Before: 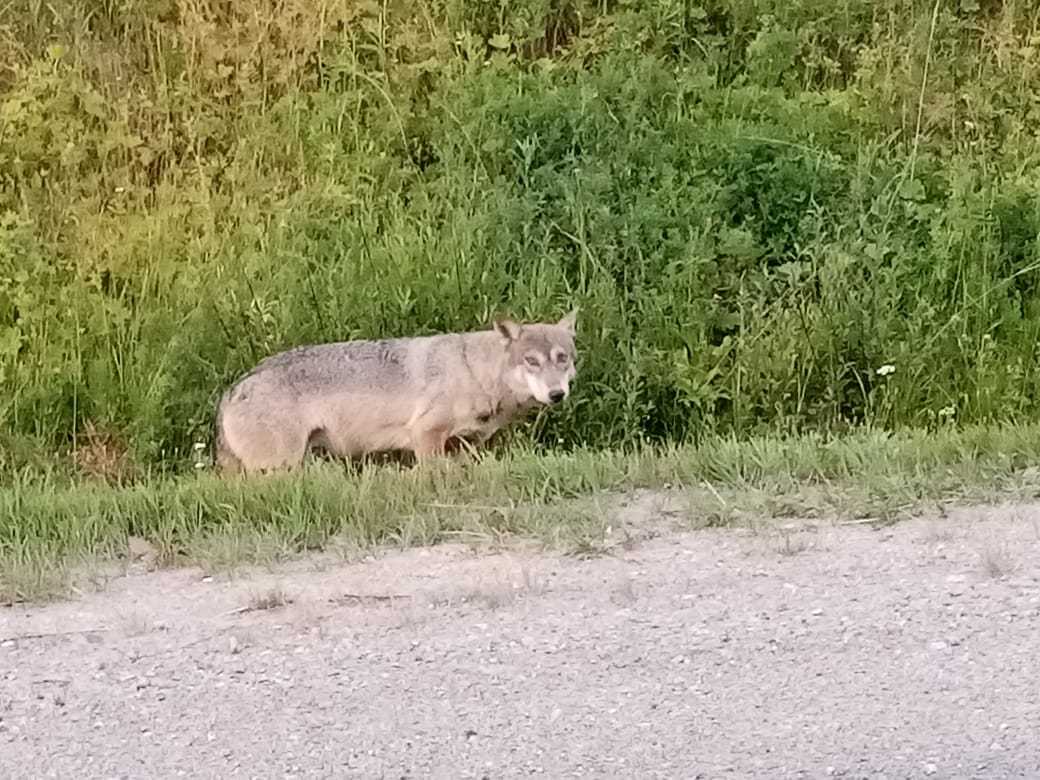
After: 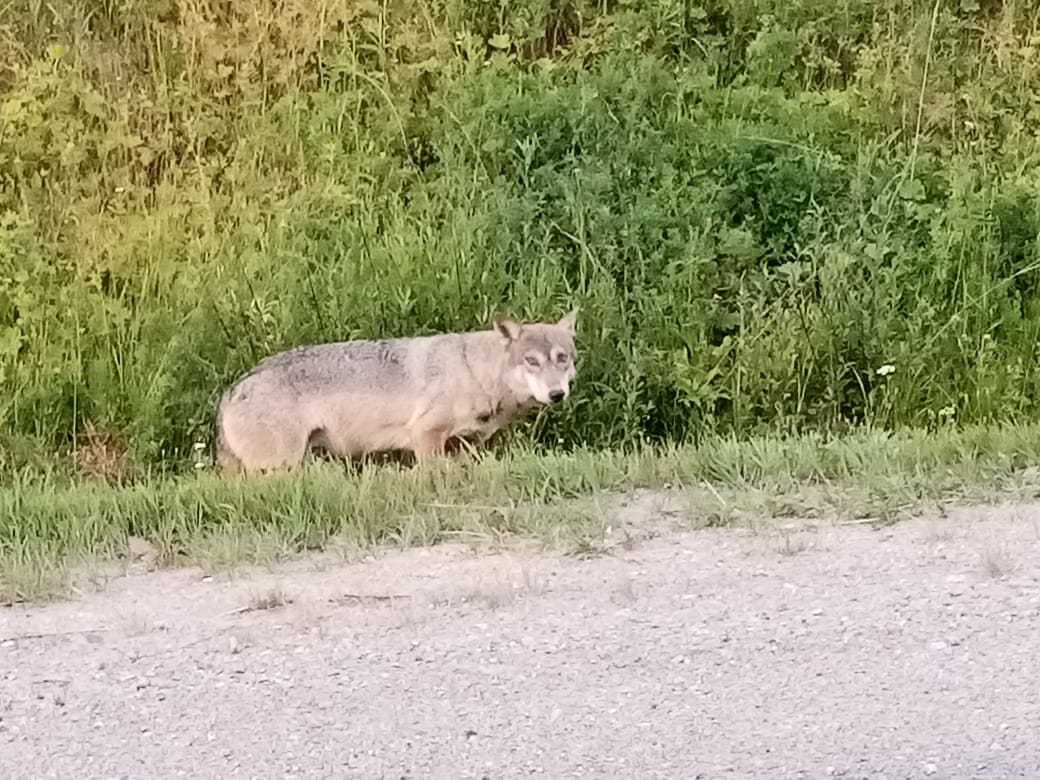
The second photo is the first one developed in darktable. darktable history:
tone curve: curves: ch0 [(0, 0) (0.251, 0.254) (0.689, 0.733) (1, 1)], color space Lab, independent channels, preserve colors none
